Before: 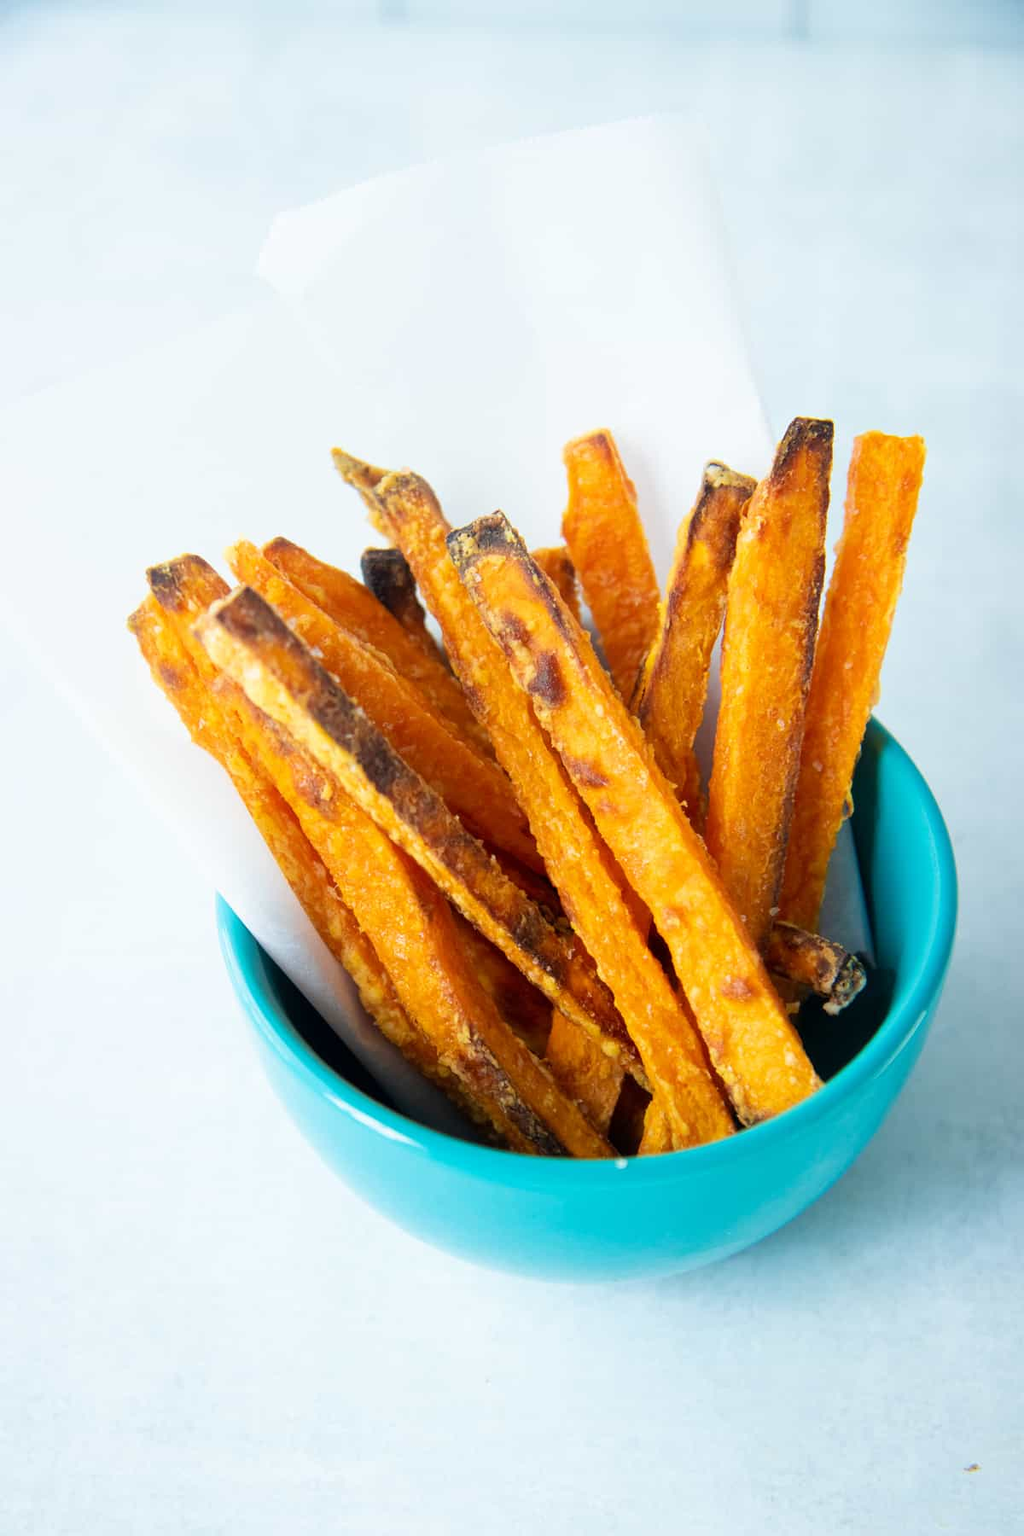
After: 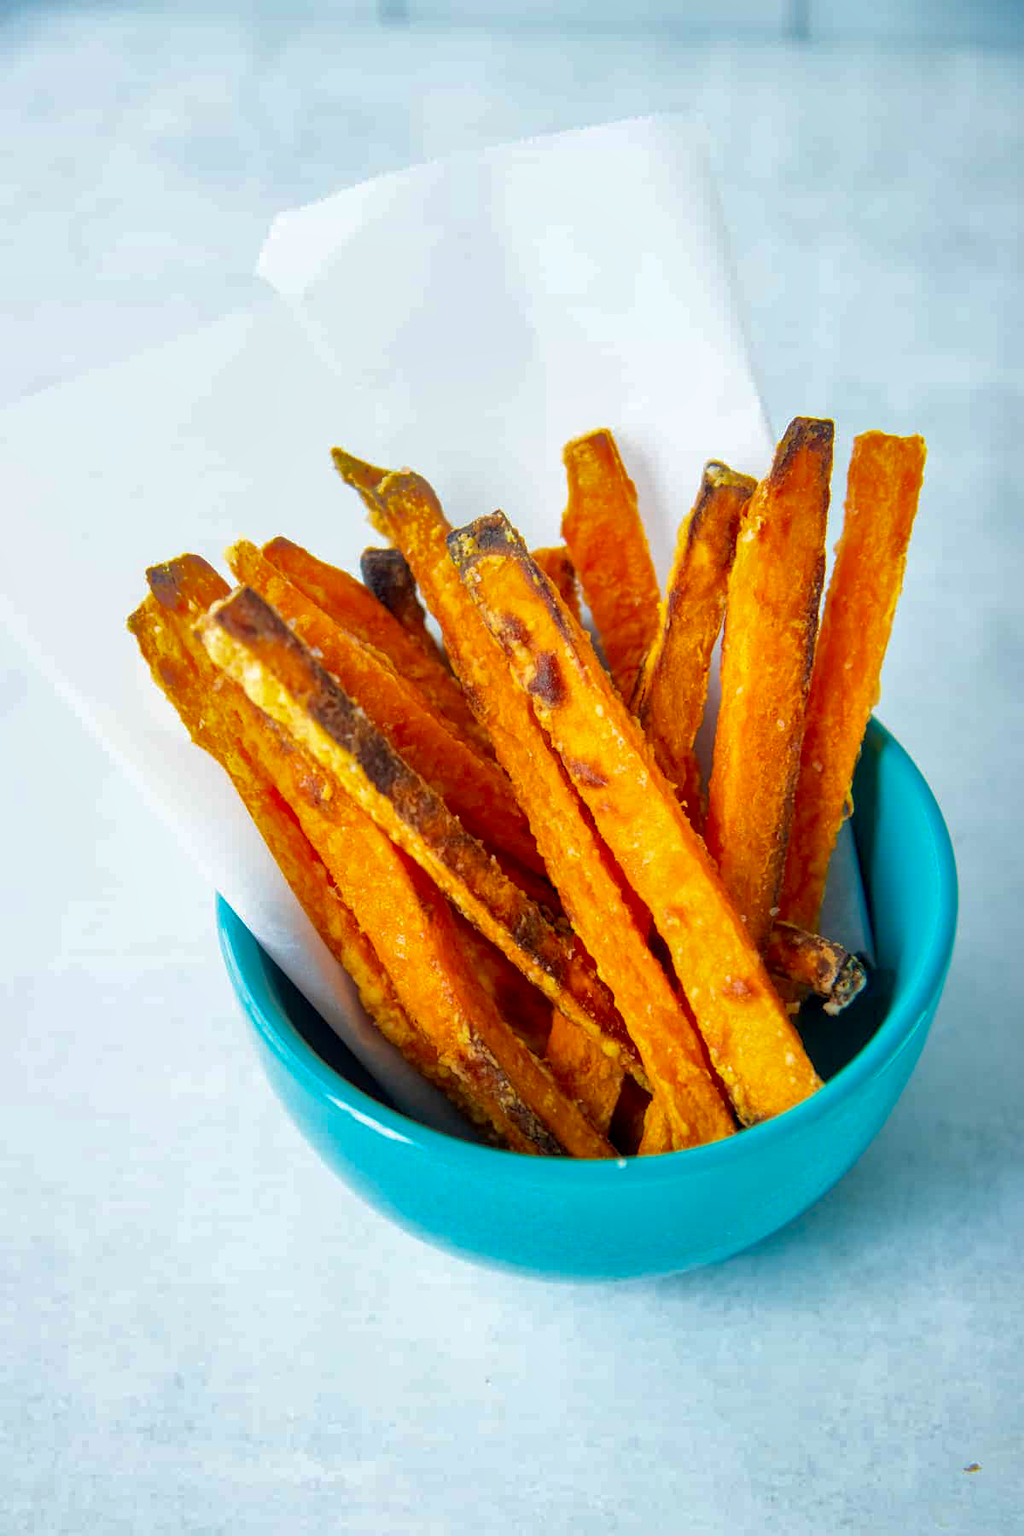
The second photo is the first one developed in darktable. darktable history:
local contrast: on, module defaults
color contrast: green-magenta contrast 1.2, blue-yellow contrast 1.2
shadows and highlights: highlights -60
contrast brightness saturation: contrast 0.08, saturation 0.02
tone equalizer: on, module defaults
